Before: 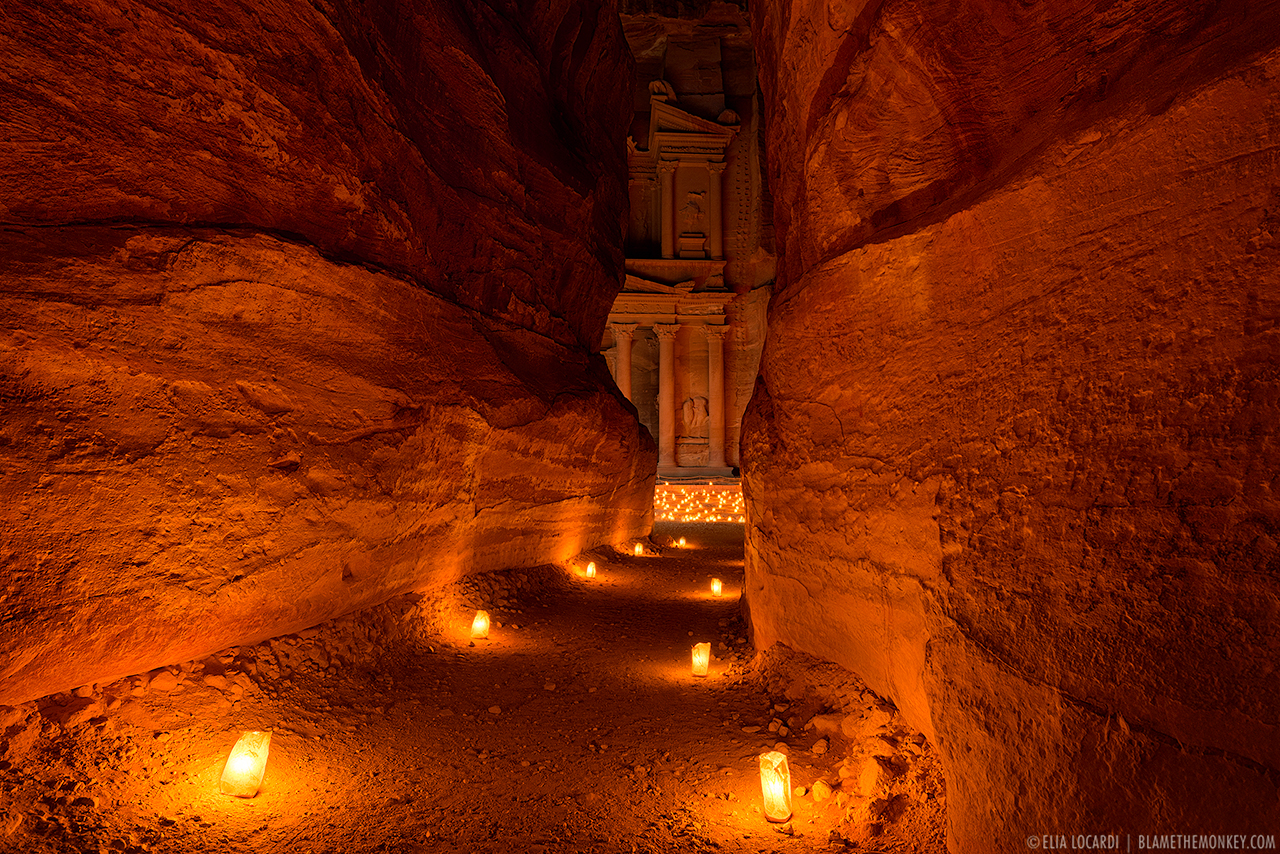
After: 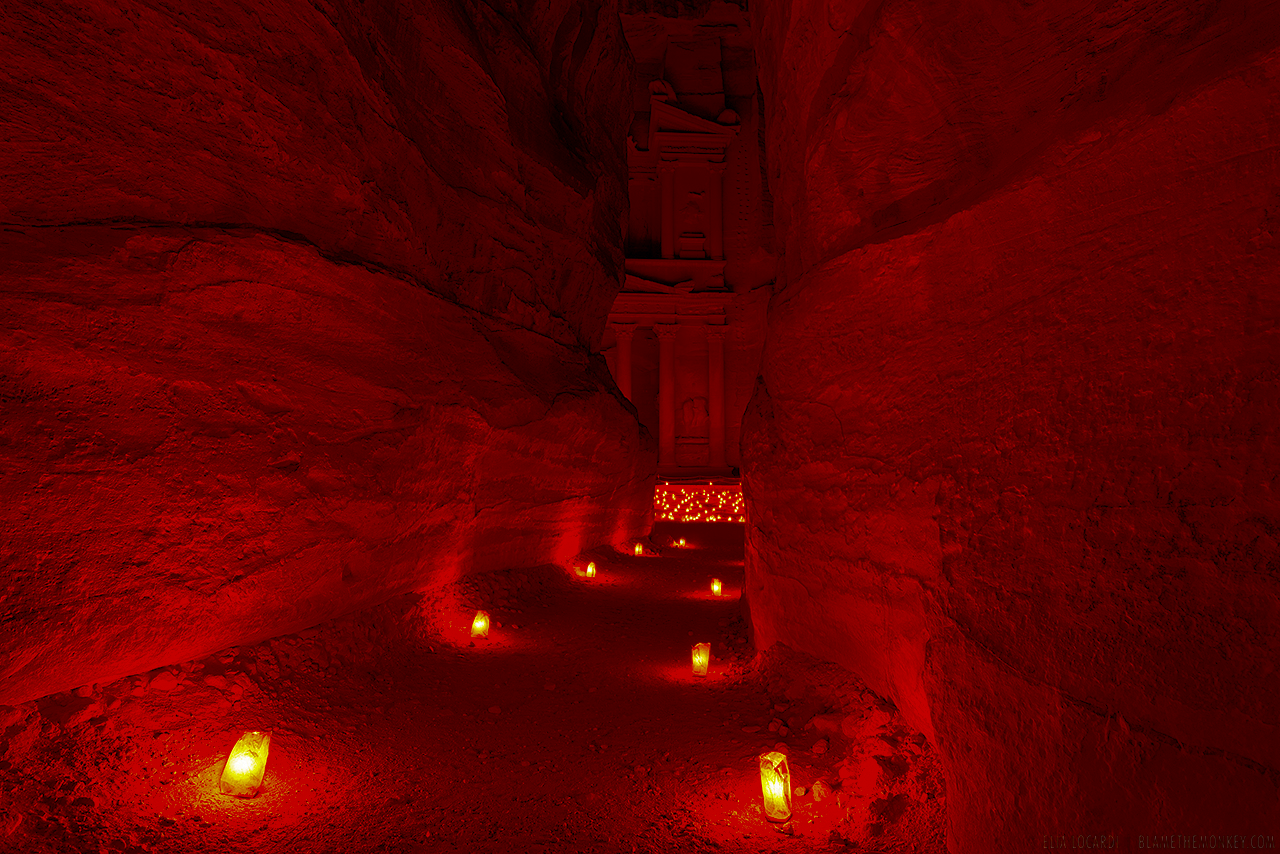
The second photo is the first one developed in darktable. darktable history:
contrast brightness saturation: brightness -0.98, saturation 0.981
